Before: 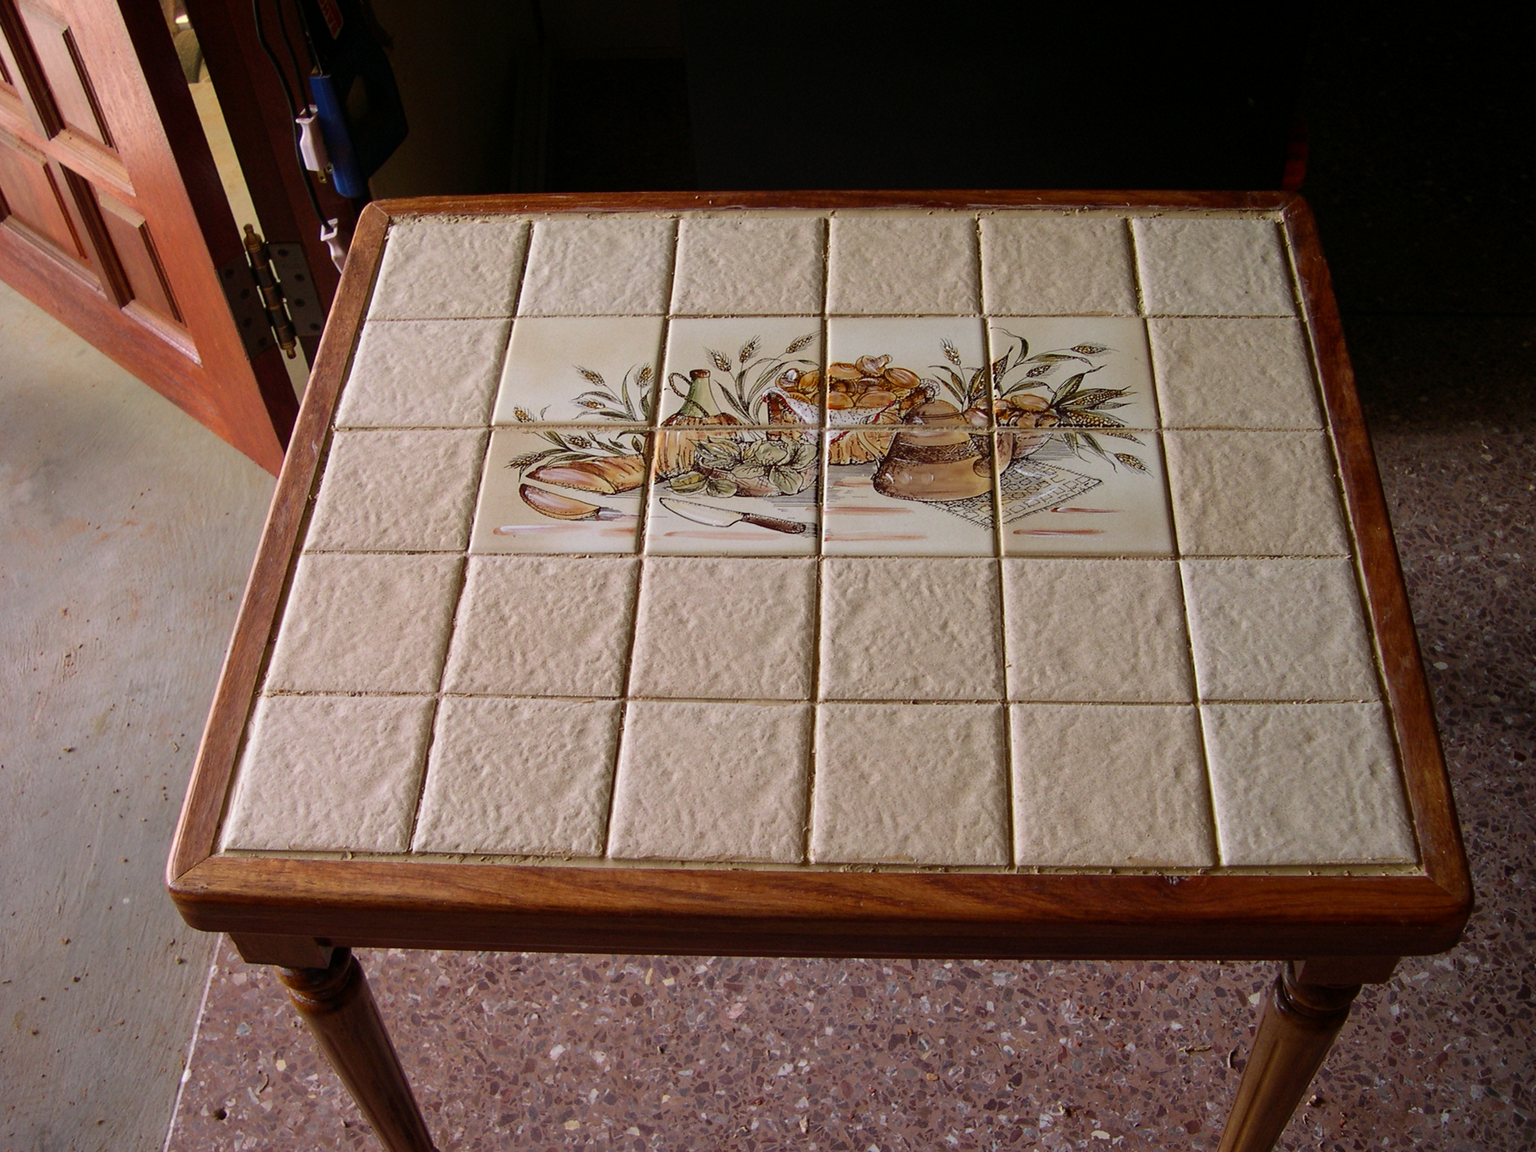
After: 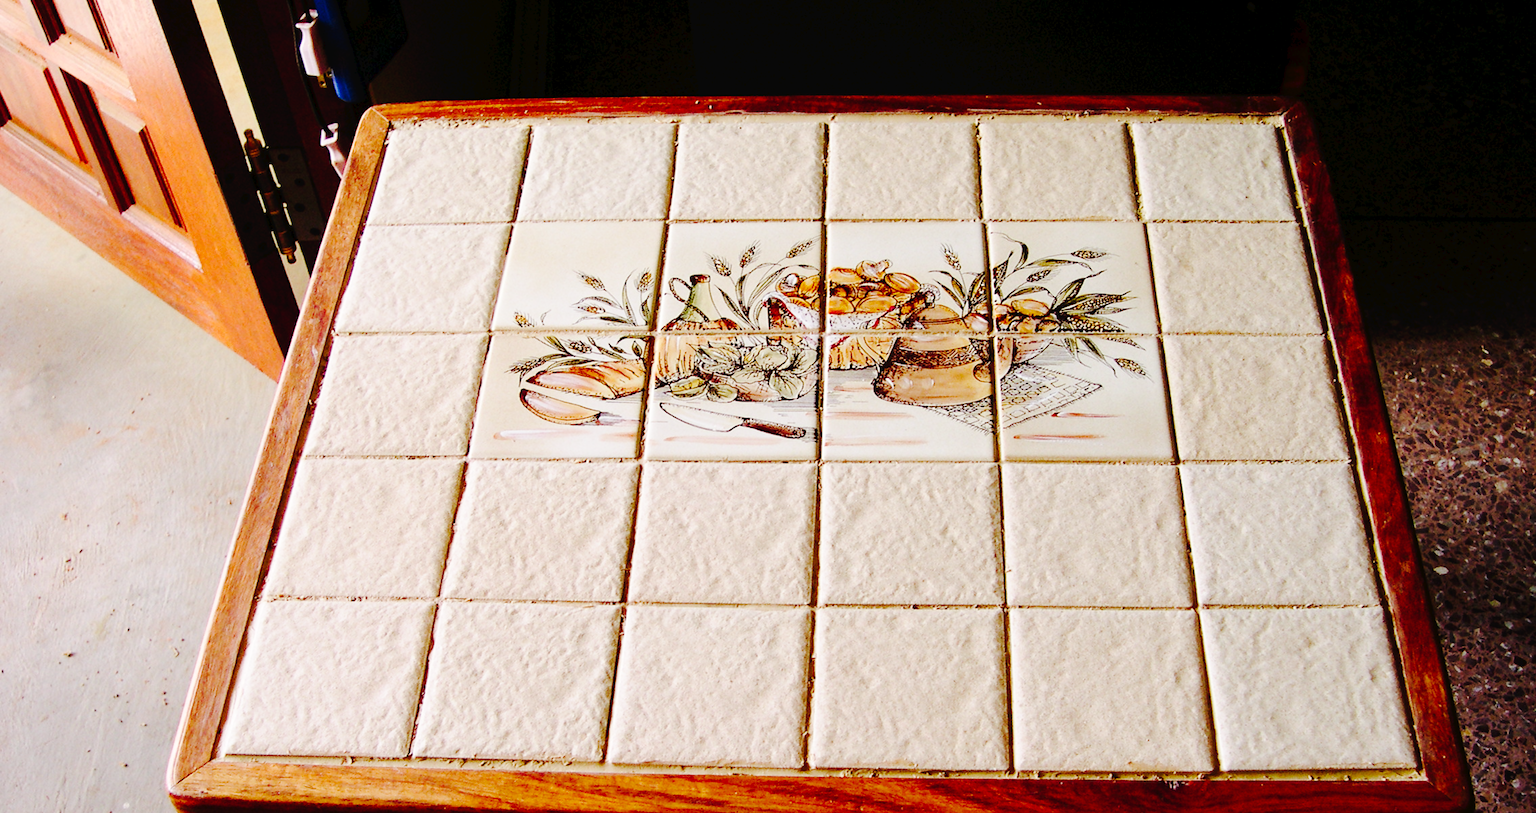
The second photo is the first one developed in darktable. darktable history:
tone curve: curves: ch0 [(0, 0) (0.003, 0.019) (0.011, 0.021) (0.025, 0.023) (0.044, 0.026) (0.069, 0.037) (0.1, 0.059) (0.136, 0.088) (0.177, 0.138) (0.224, 0.199) (0.277, 0.279) (0.335, 0.376) (0.399, 0.481) (0.468, 0.581) (0.543, 0.658) (0.623, 0.735) (0.709, 0.8) (0.801, 0.861) (0.898, 0.928) (1, 1)], preserve colors none
crop and rotate: top 8.293%, bottom 20.996%
exposure: black level correction 0.001, exposure 0.014 EV, compensate highlight preservation false
base curve: curves: ch0 [(0, 0) (0.028, 0.03) (0.121, 0.232) (0.46, 0.748) (0.859, 0.968) (1, 1)], preserve colors none
